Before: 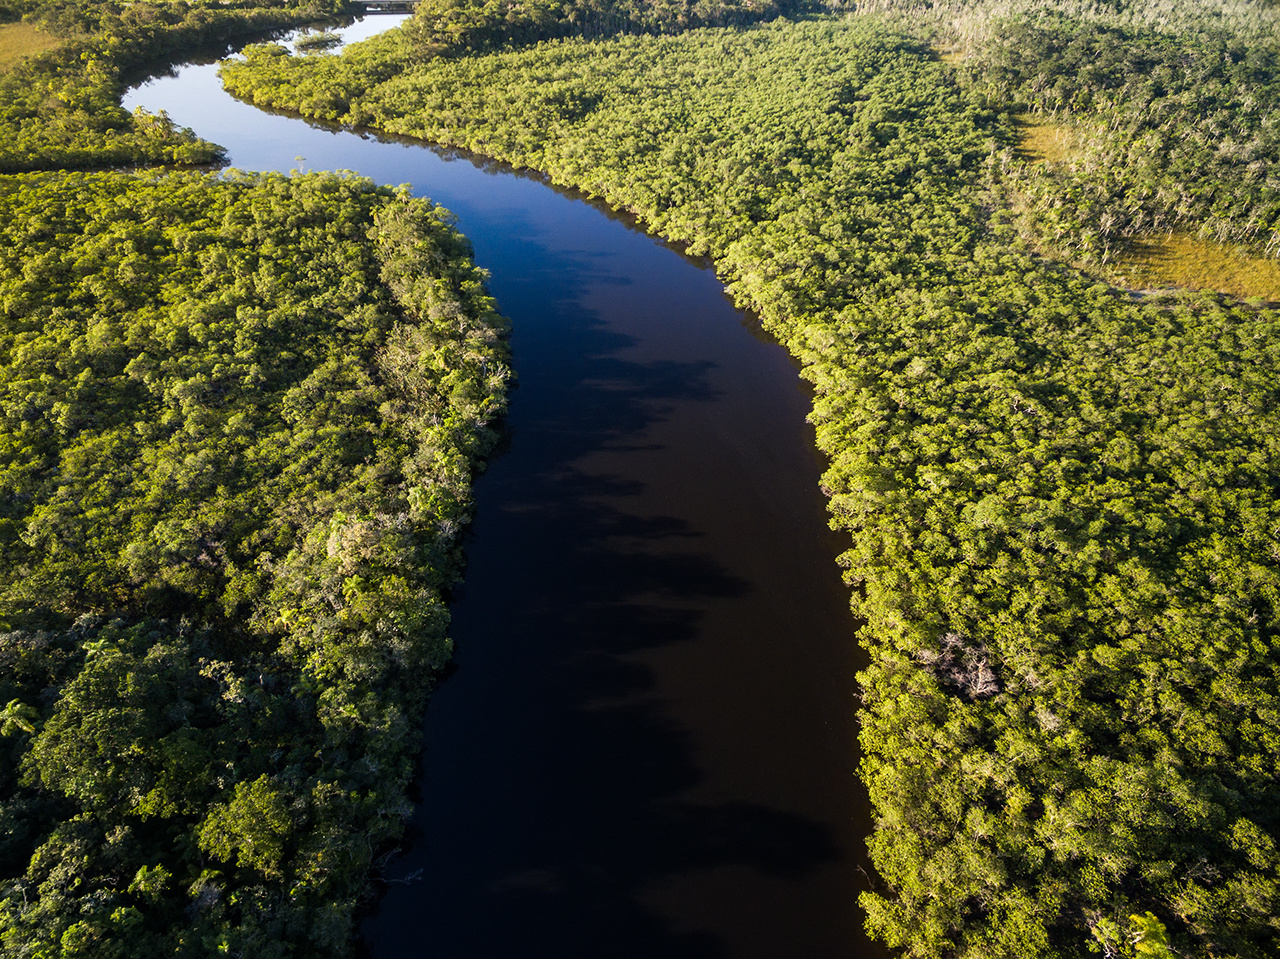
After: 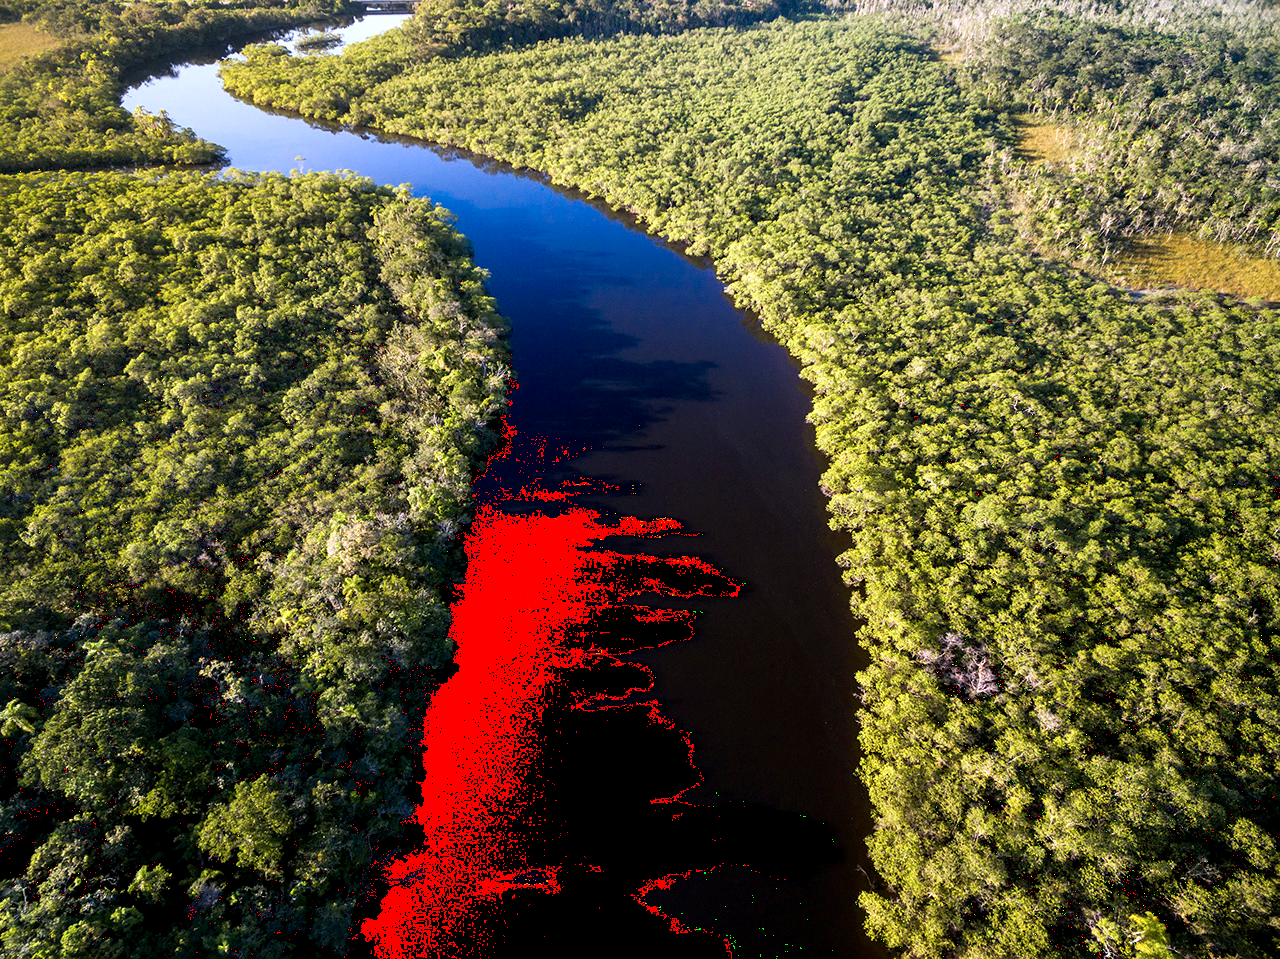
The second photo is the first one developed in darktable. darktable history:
exposure: black level correction 0.003, exposure 0.383 EV, compensate highlight preservation false
color calibration: output R [0.999, 0.026, -0.11, 0], output G [-0.019, 1.037, -0.099, 0], output B [0.022, -0.023, 0.902, 0], illuminant custom, x 0.367, y 0.392, temperature 4437.75 K, clip negative RGB from gamut false
